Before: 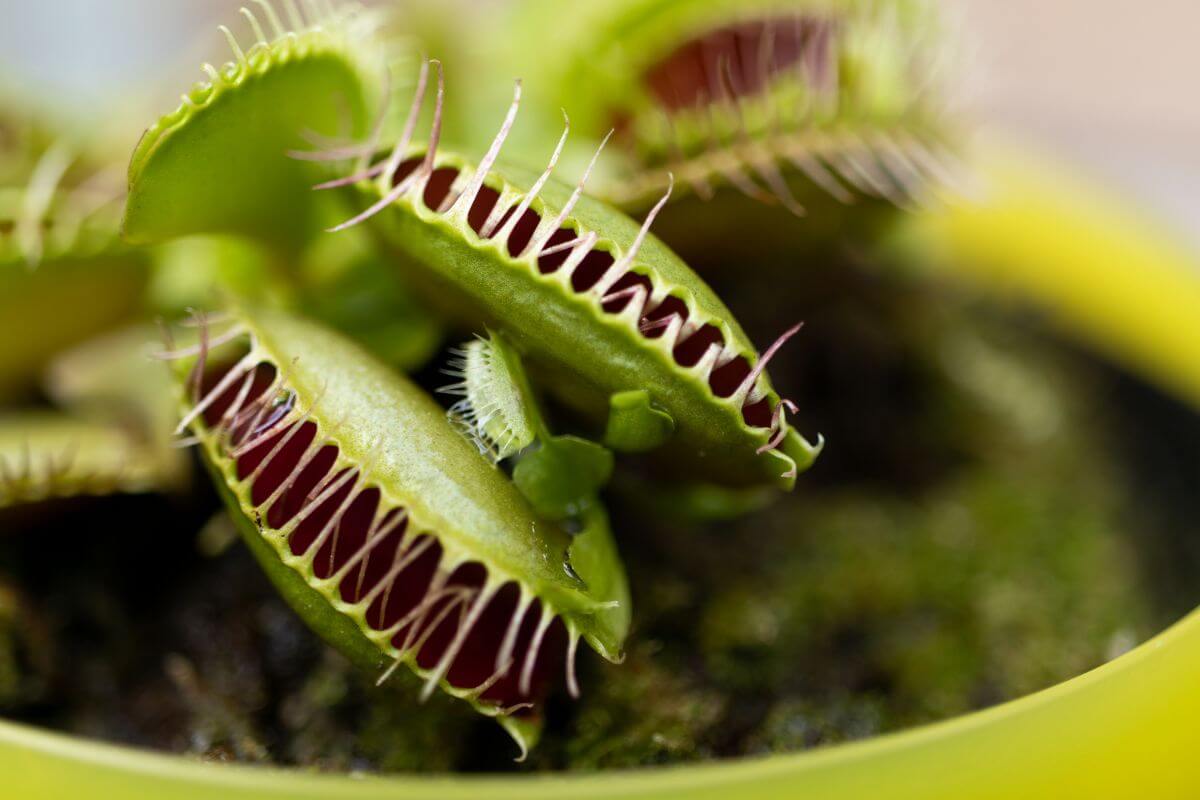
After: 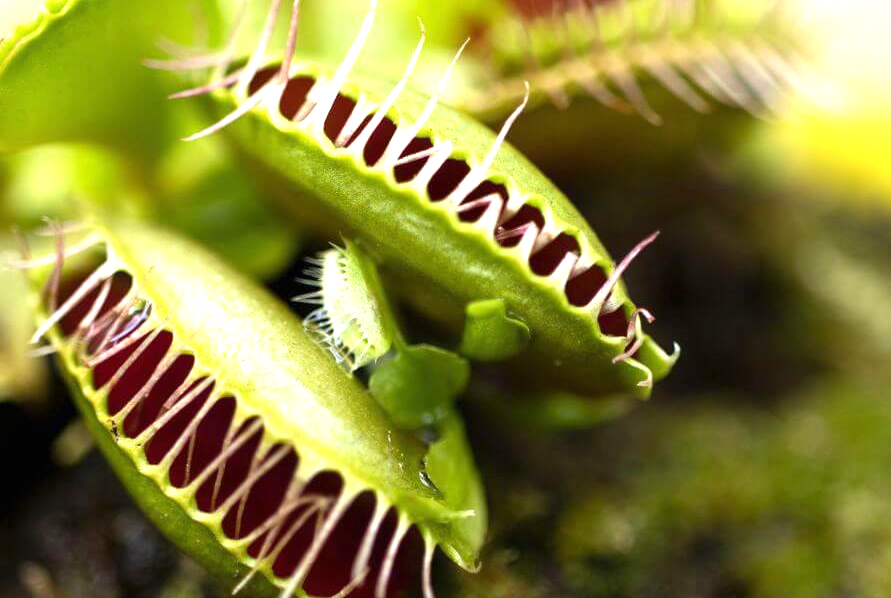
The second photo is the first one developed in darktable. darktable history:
crop and rotate: left 12.028%, top 11.452%, right 13.716%, bottom 13.778%
exposure: black level correction 0, exposure 0.954 EV, compensate exposure bias true, compensate highlight preservation false
